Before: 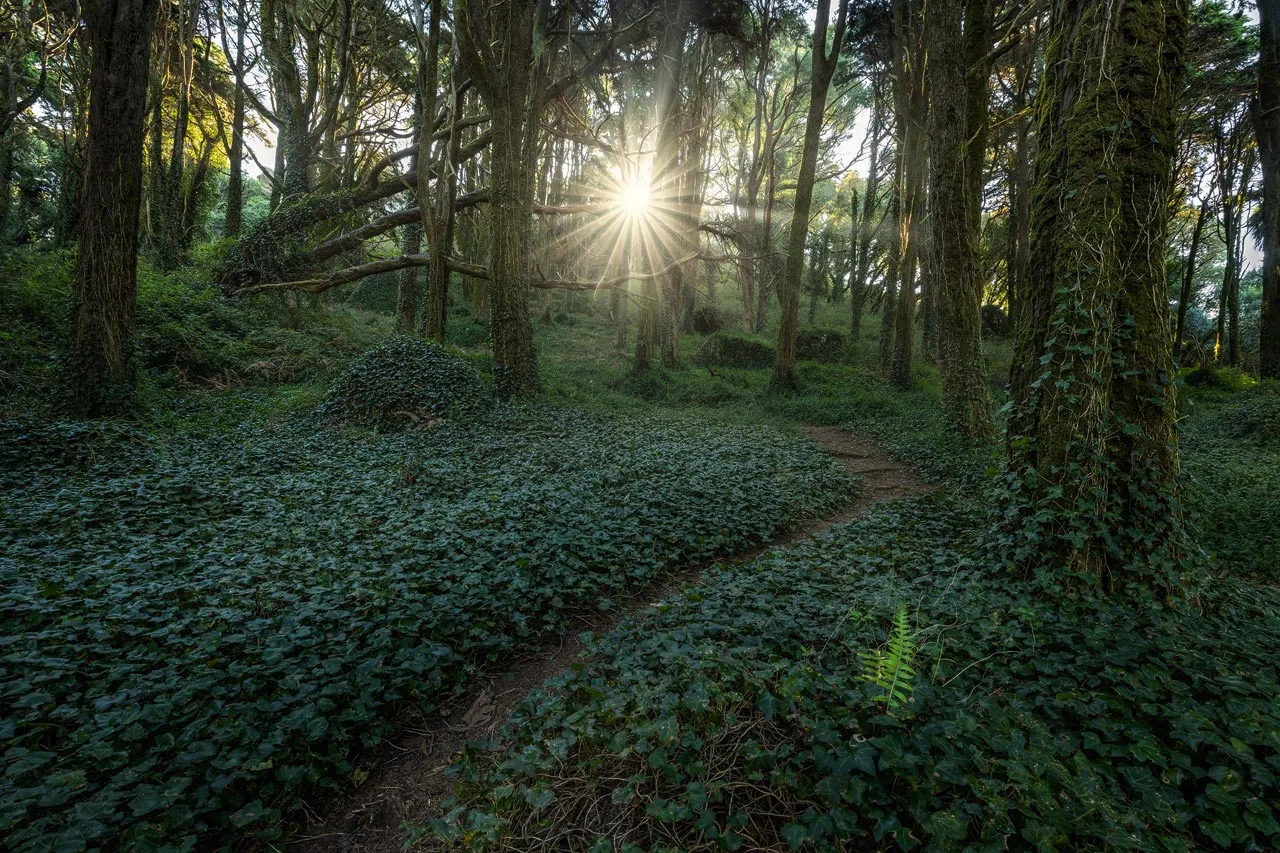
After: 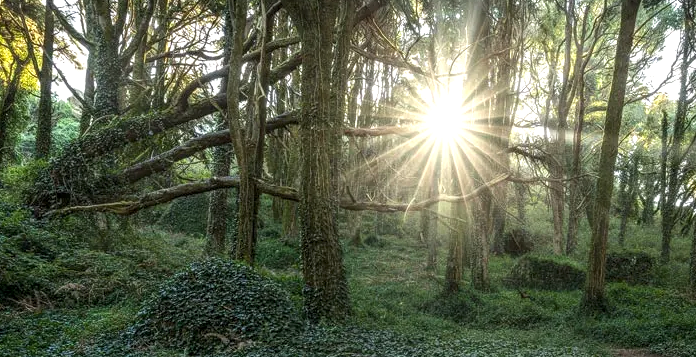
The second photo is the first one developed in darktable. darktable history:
exposure: exposure 0.431 EV, compensate exposure bias true, compensate highlight preservation false
local contrast: on, module defaults
crop: left 14.847%, top 9.214%, right 30.734%, bottom 48.908%
